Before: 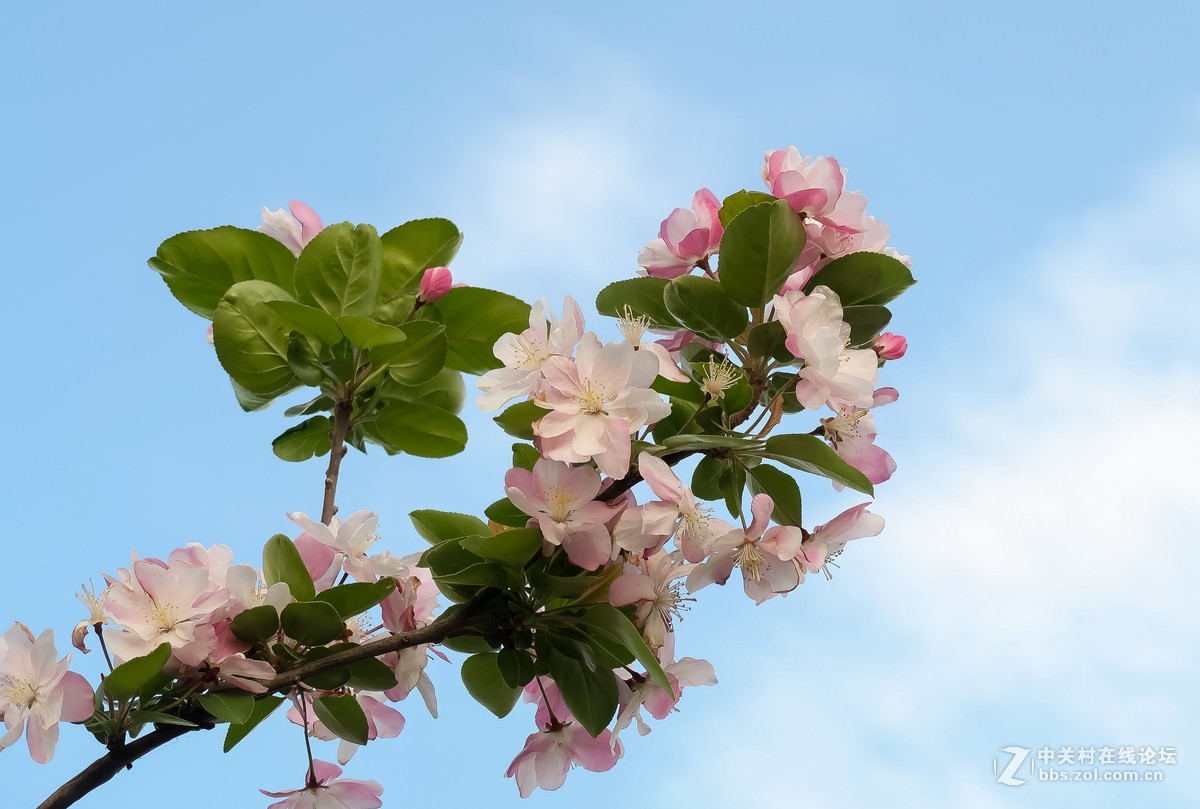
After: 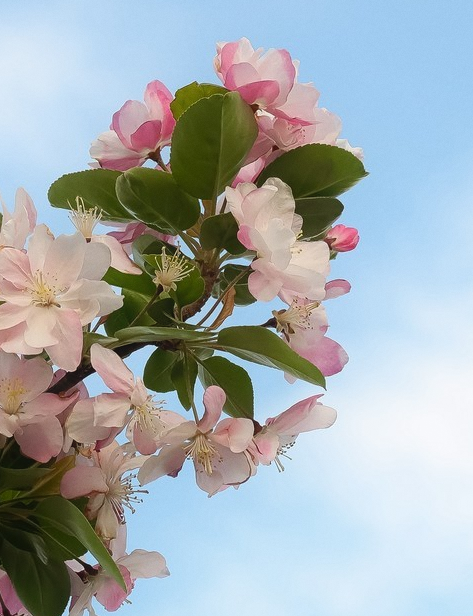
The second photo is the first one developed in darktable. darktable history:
grain: coarseness 14.57 ISO, strength 8.8%
crop: left 45.721%, top 13.393%, right 14.118%, bottom 10.01%
contrast equalizer: y [[0.439, 0.44, 0.442, 0.457, 0.493, 0.498], [0.5 ×6], [0.5 ×6], [0 ×6], [0 ×6]], mix 0.59
rgb levels: preserve colors max RGB
